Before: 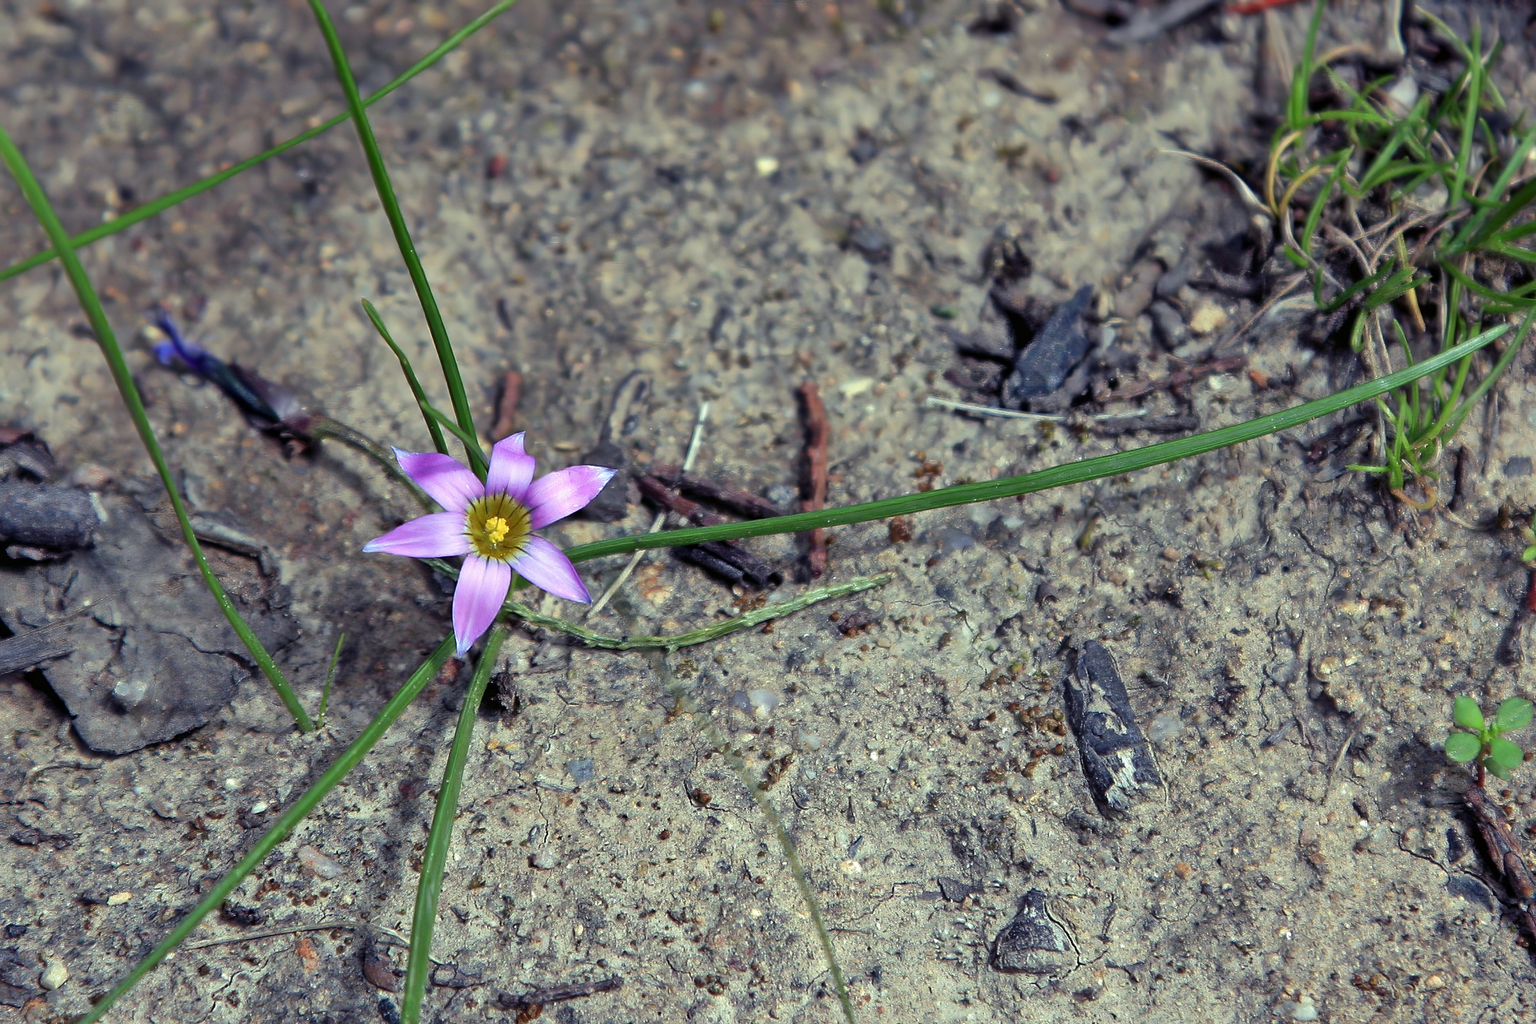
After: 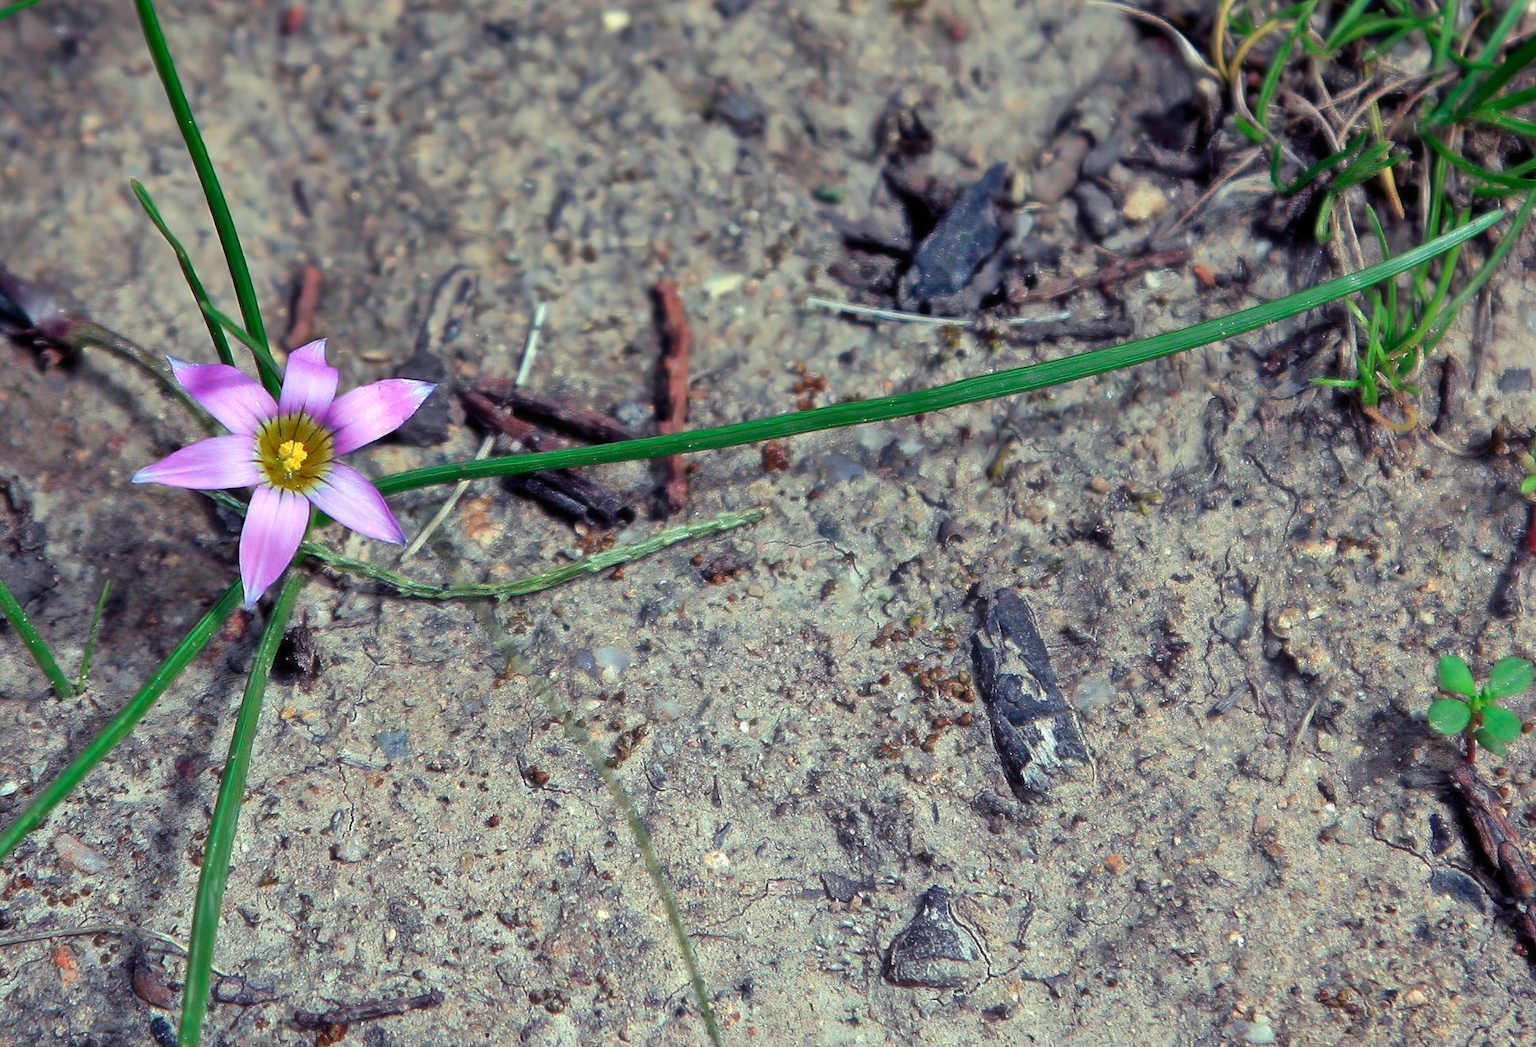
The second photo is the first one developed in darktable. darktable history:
crop: left 16.455%, top 14.564%
haze removal: strength -0.096, compatibility mode true, adaptive false
